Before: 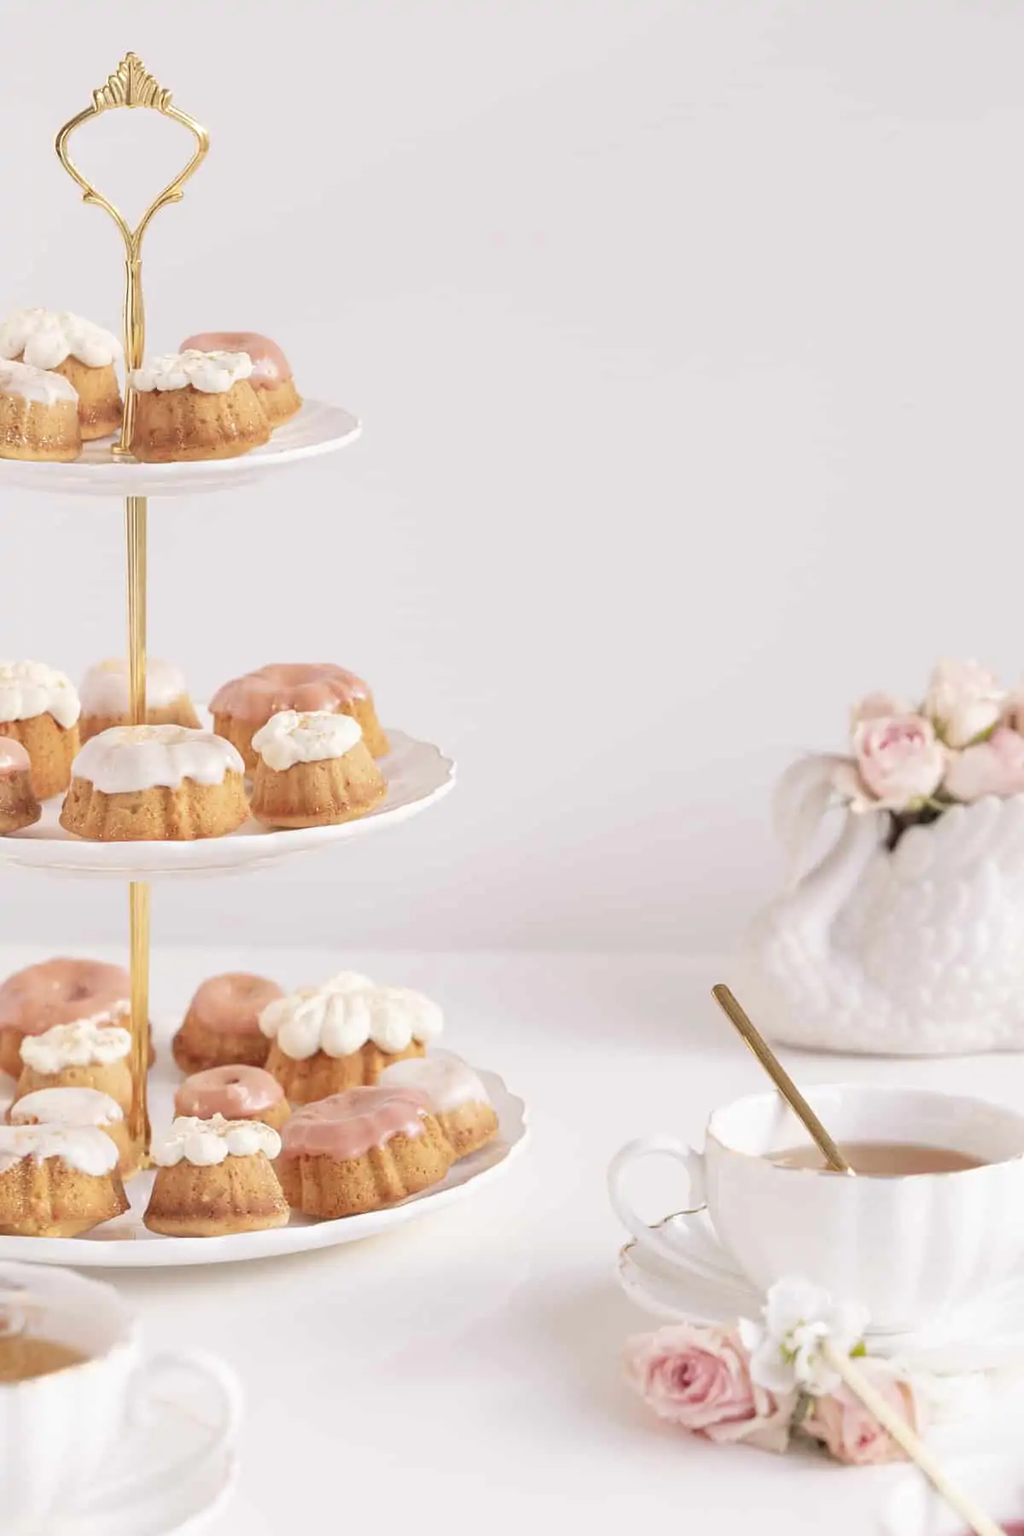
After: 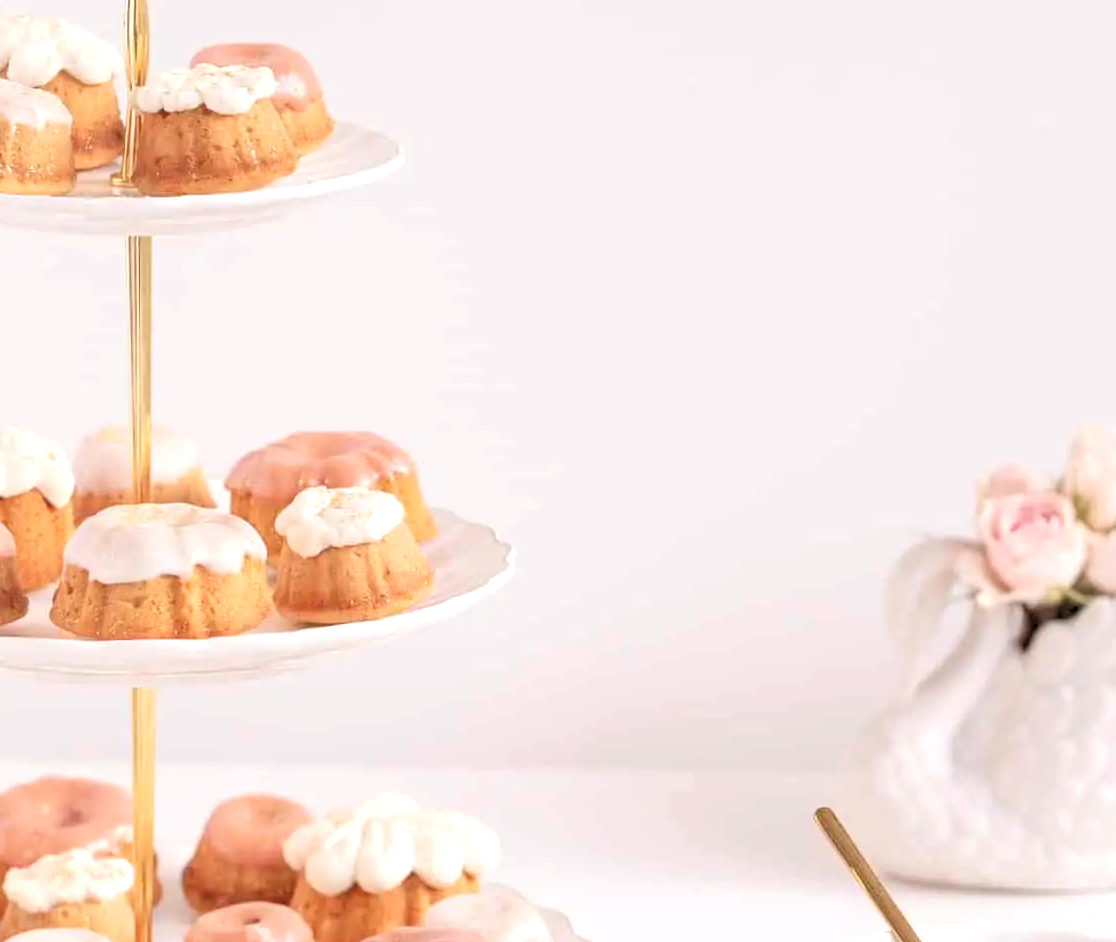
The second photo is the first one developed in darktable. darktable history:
rgb levels: levels [[0.01, 0.419, 0.839], [0, 0.5, 1], [0, 0.5, 1]]
crop: left 1.744%, top 19.225%, right 5.069%, bottom 28.357%
